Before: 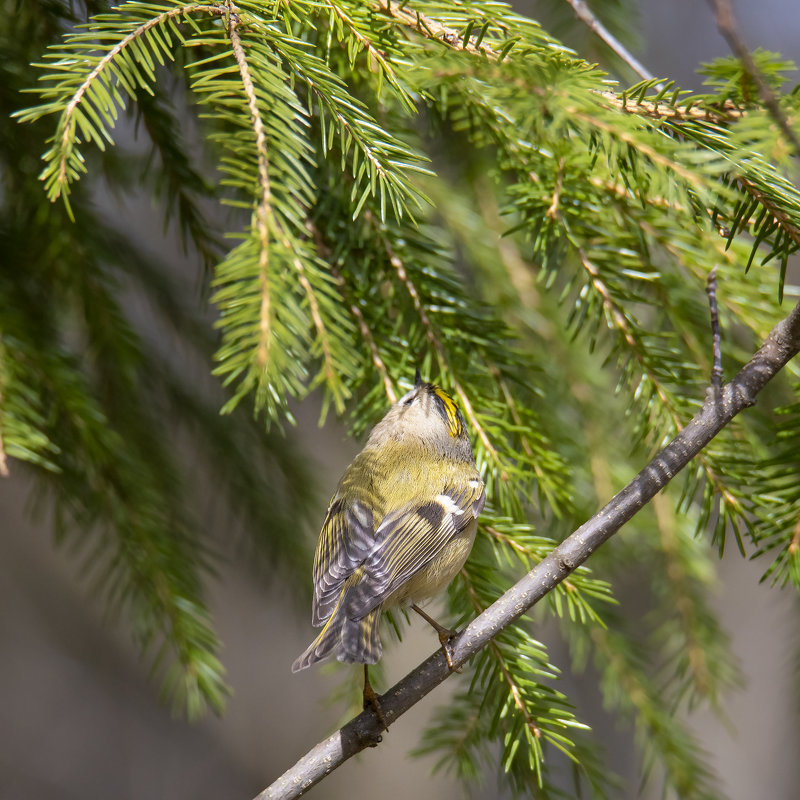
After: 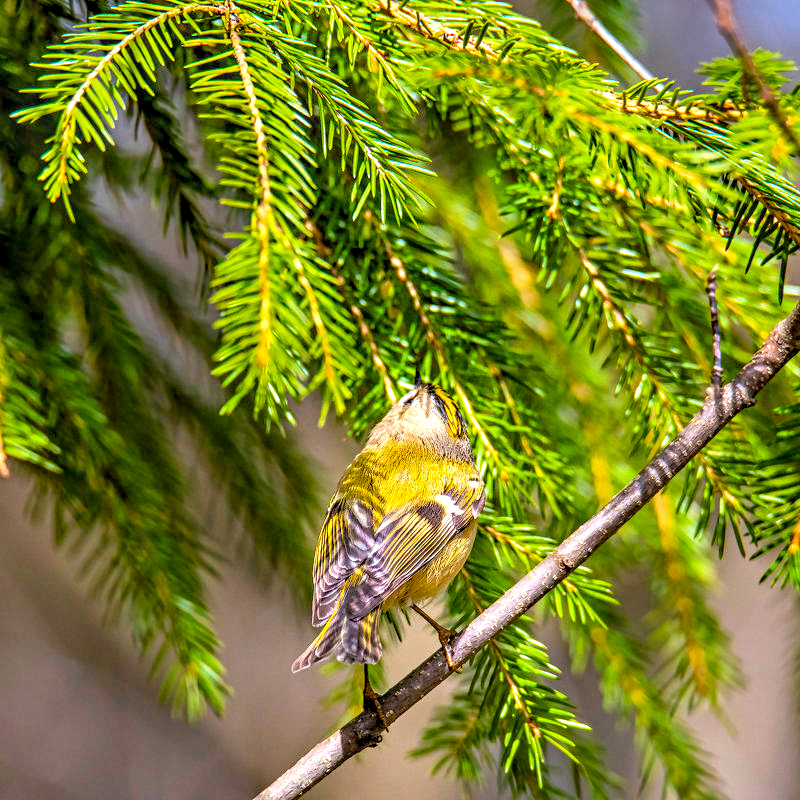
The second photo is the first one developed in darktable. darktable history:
color balance rgb: linear chroma grading › global chroma 10%, perceptual saturation grading › global saturation 30%, global vibrance 10%
local contrast: detail 130%
contrast equalizer: octaves 7, y [[0.5, 0.542, 0.583, 0.625, 0.667, 0.708], [0.5 ×6], [0.5 ×6], [0 ×6], [0 ×6]]
contrast brightness saturation: contrast 0.07, brightness 0.18, saturation 0.4
